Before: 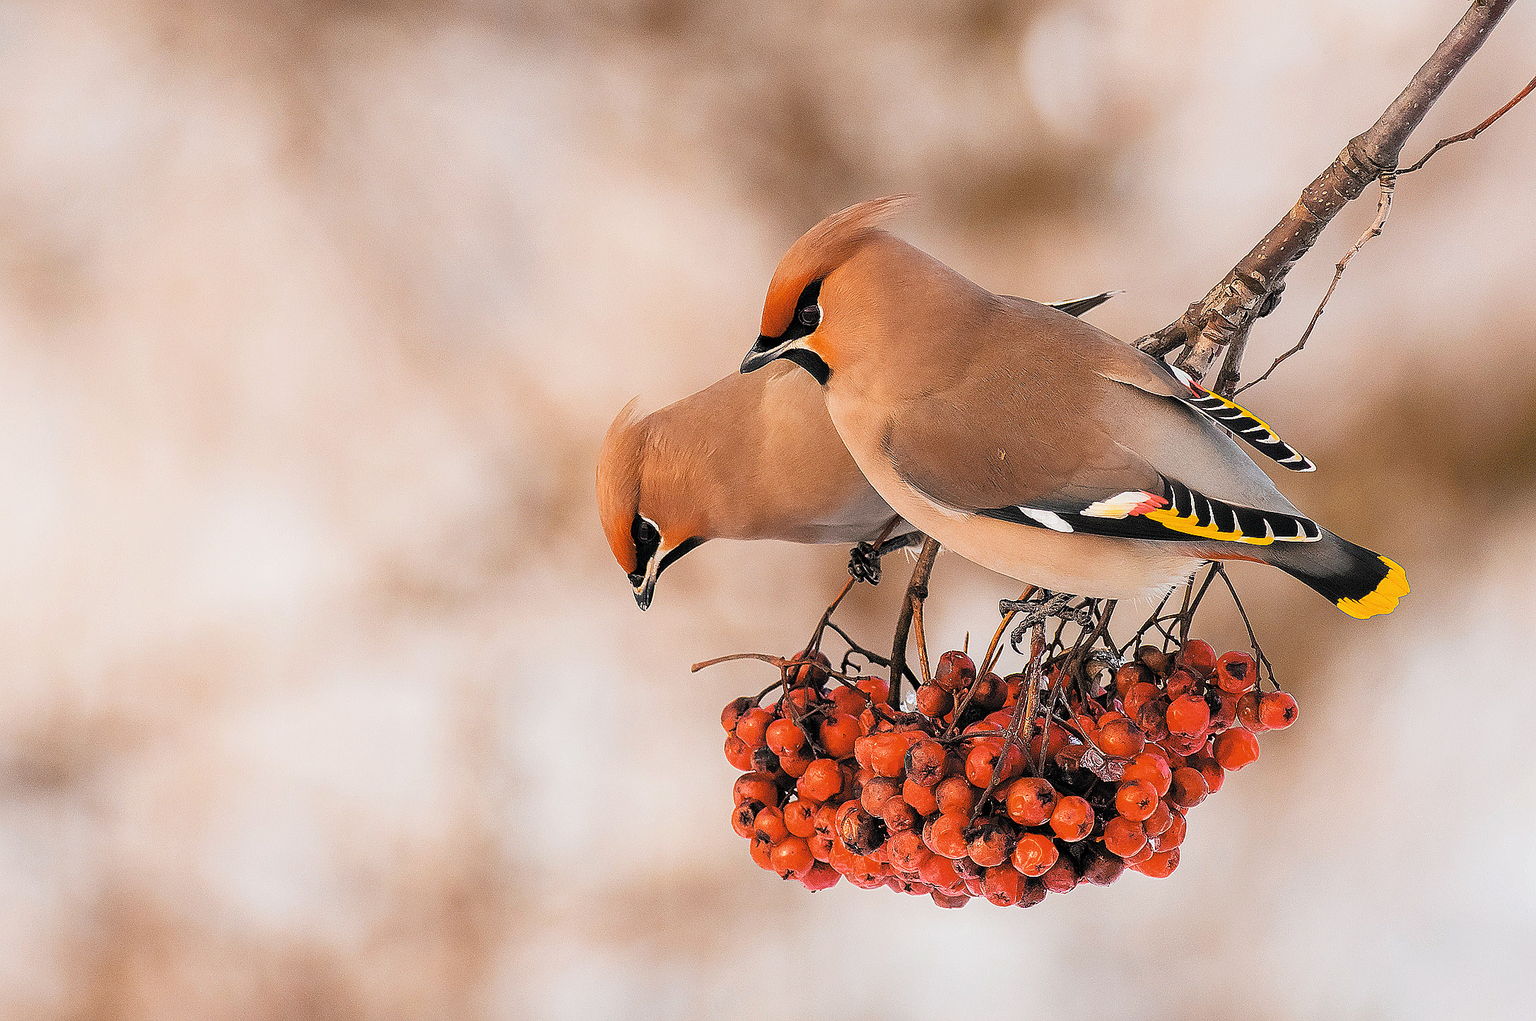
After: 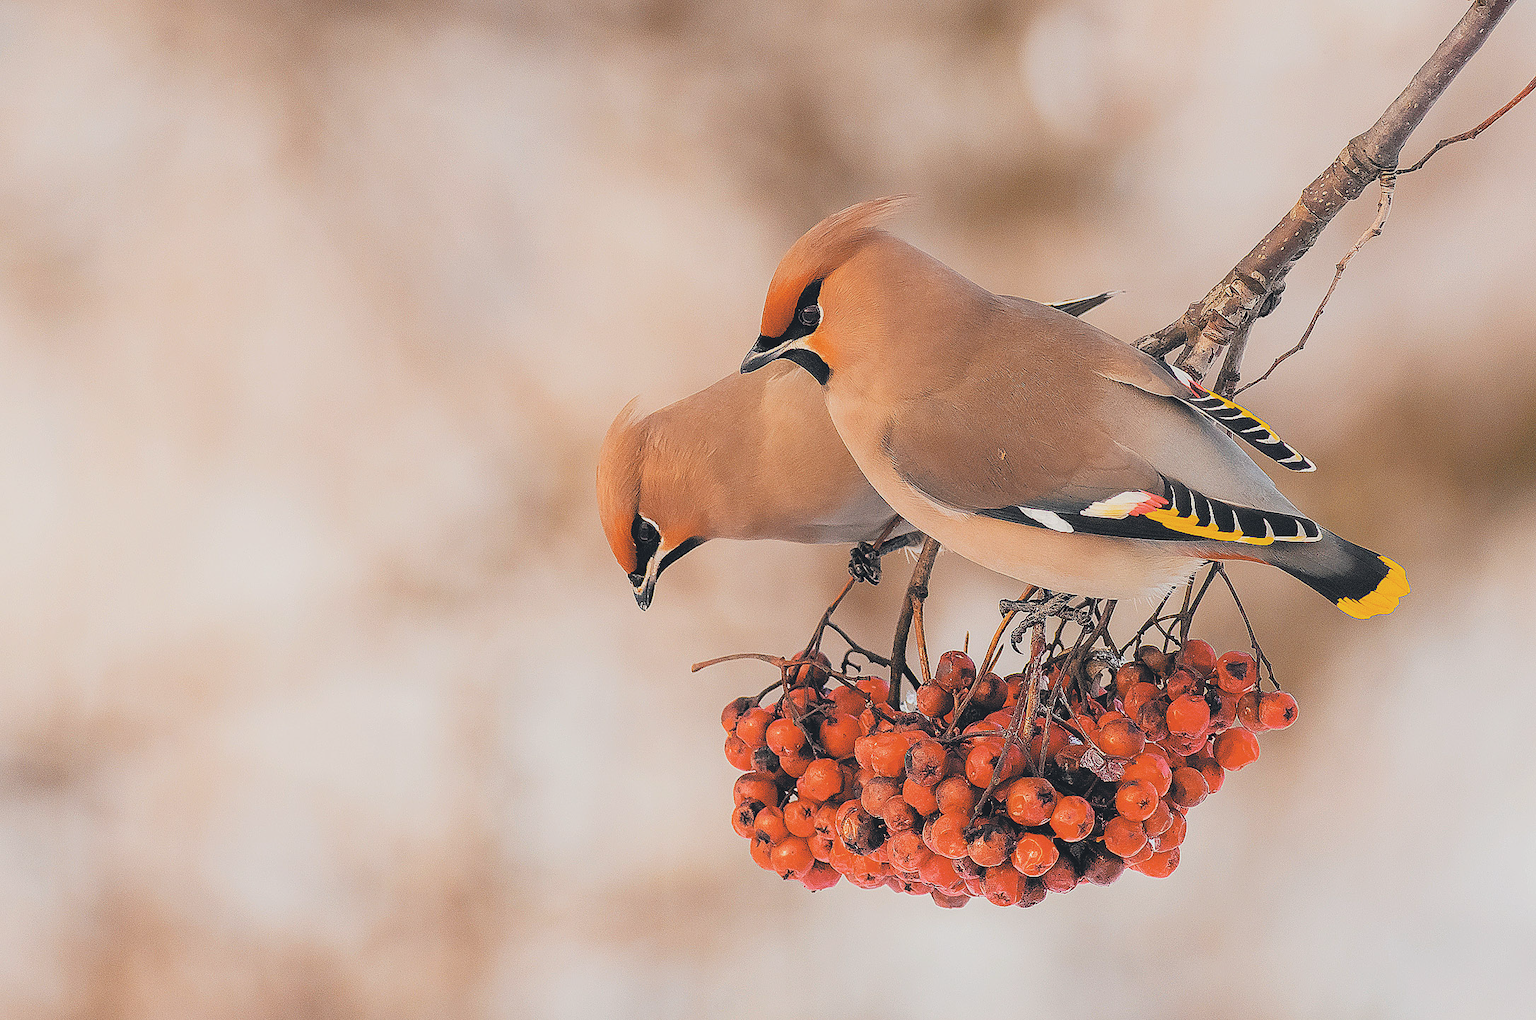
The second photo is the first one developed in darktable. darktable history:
local contrast: mode bilateral grid, contrast 100, coarseness 100, detail 91%, midtone range 0.2
contrast brightness saturation: contrast -0.15, brightness 0.05, saturation -0.12
tone equalizer: on, module defaults
color correction: highlights a* 0.207, highlights b* 2.7, shadows a* -0.874, shadows b* -4.78
